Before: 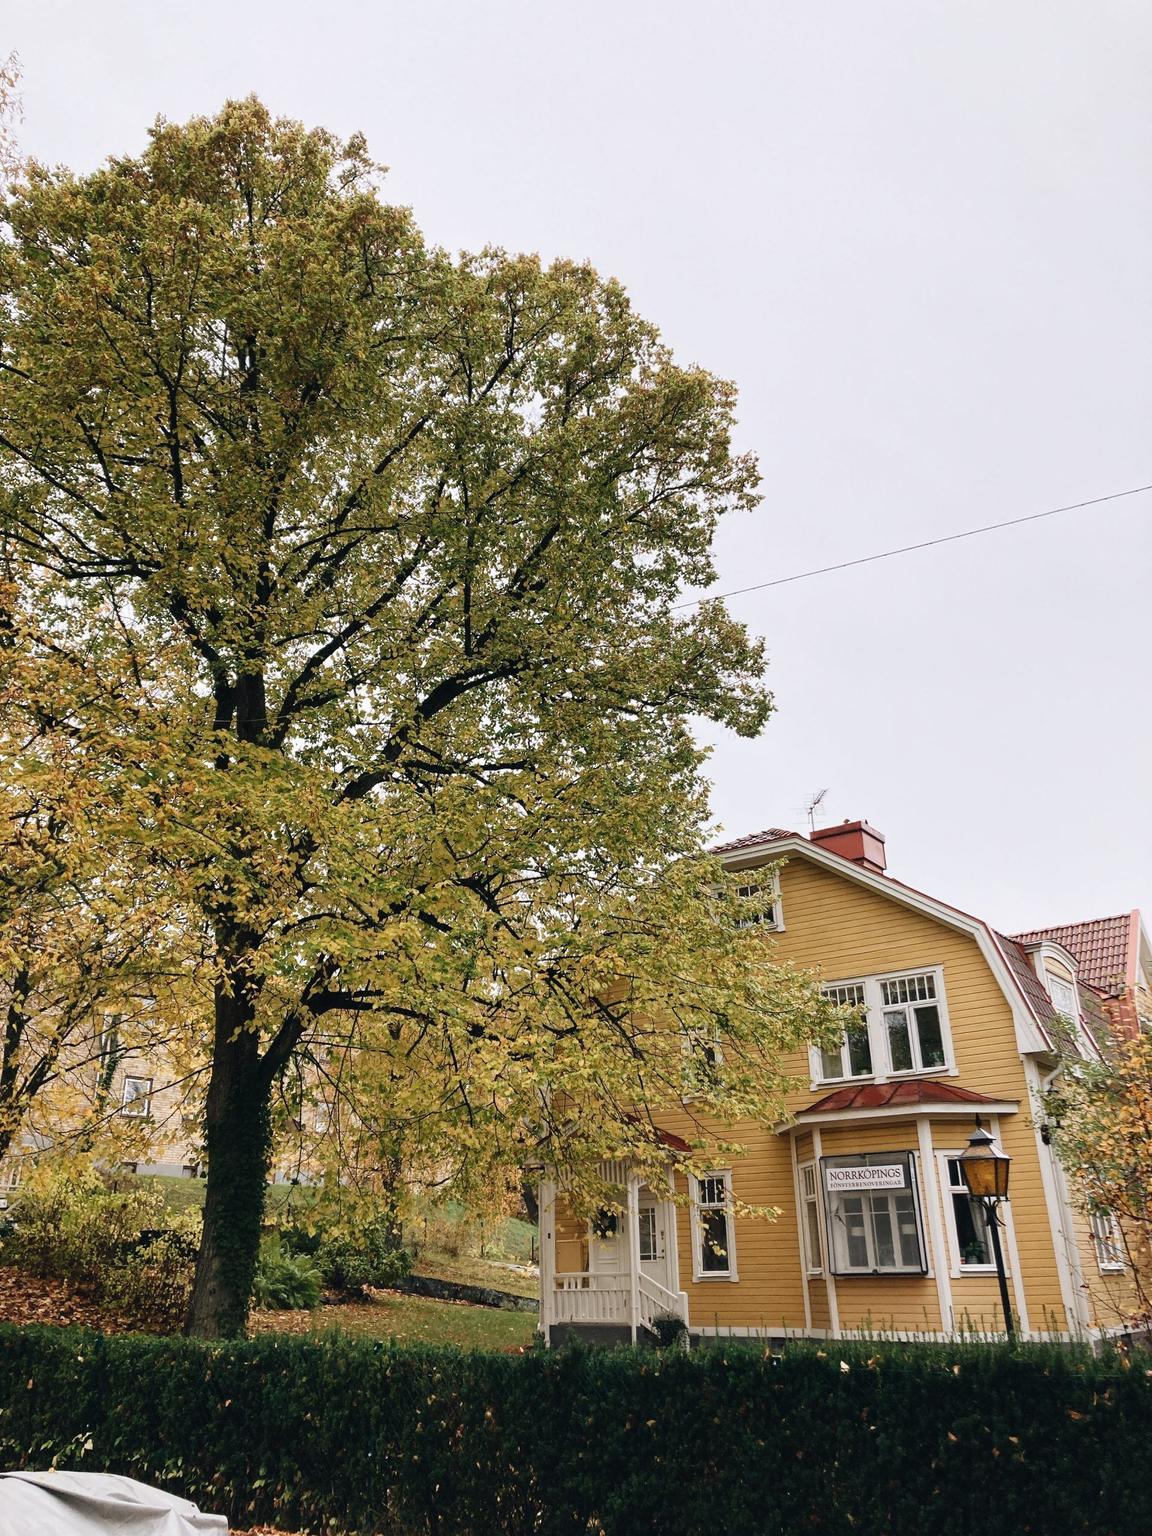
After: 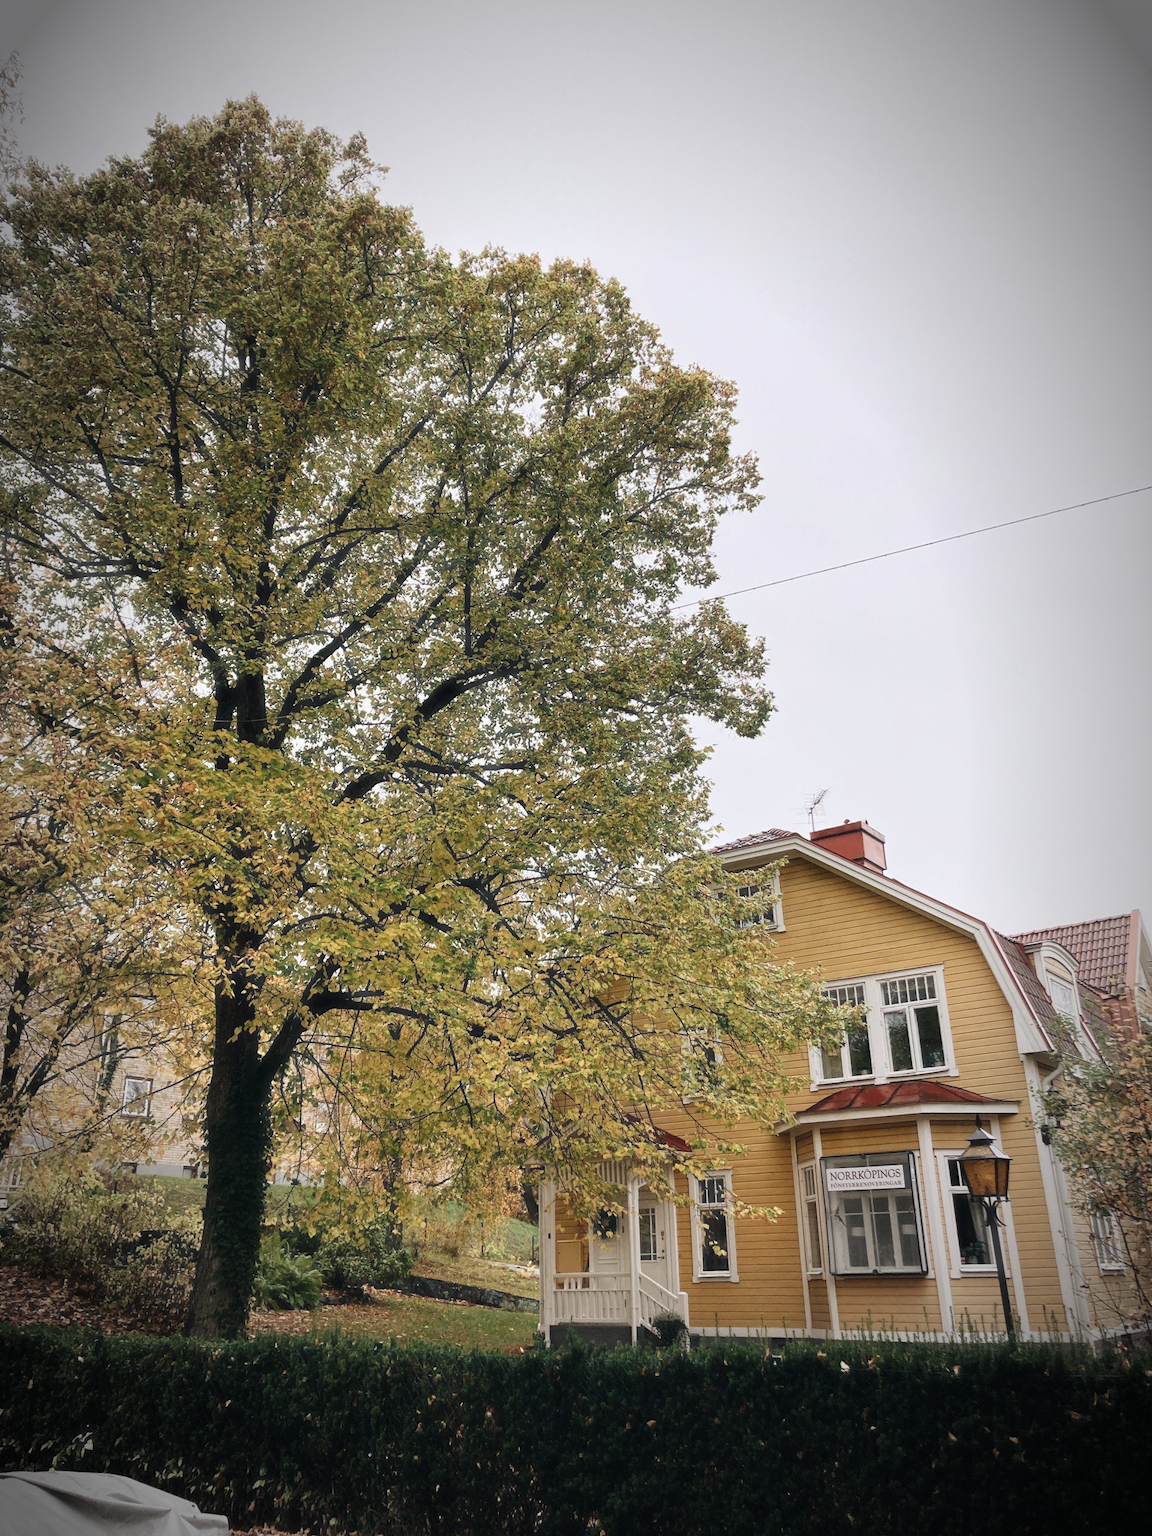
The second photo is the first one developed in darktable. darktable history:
vignetting: fall-off start 67.5%, fall-off radius 67.23%, brightness -0.813, automatic ratio true
haze removal: strength -0.1, adaptive false
